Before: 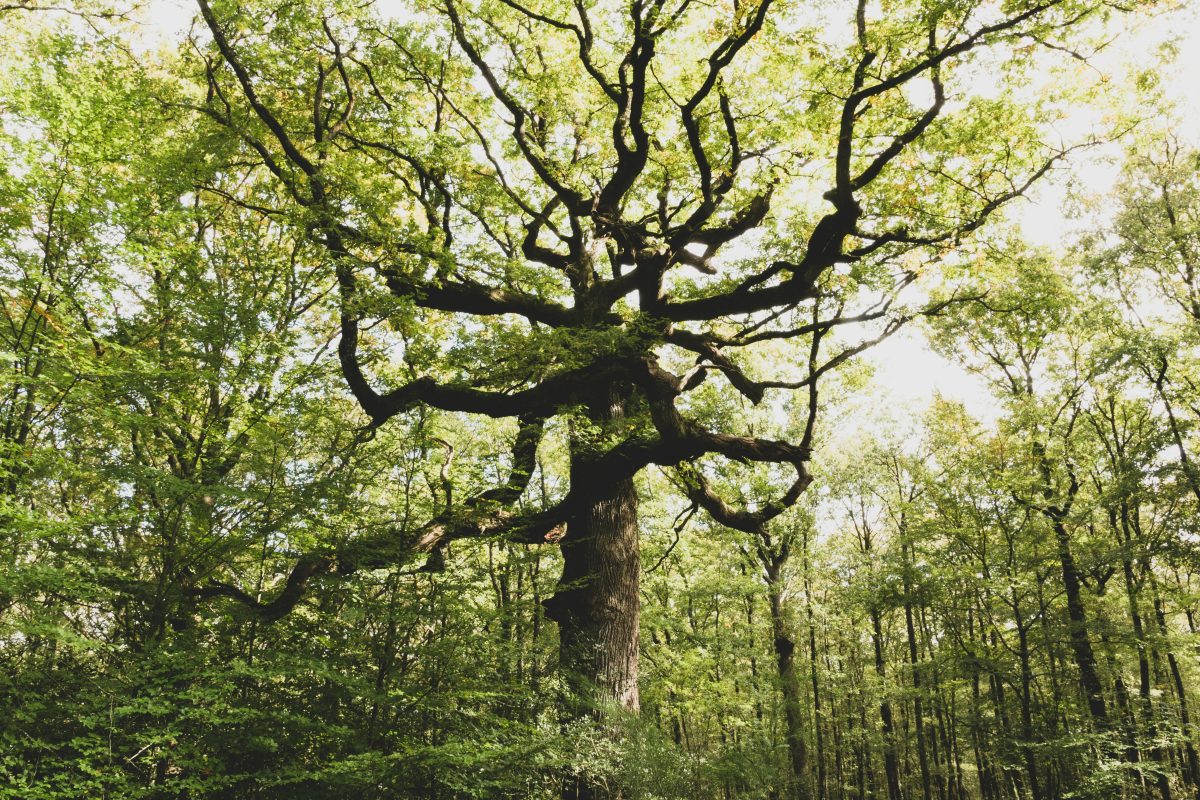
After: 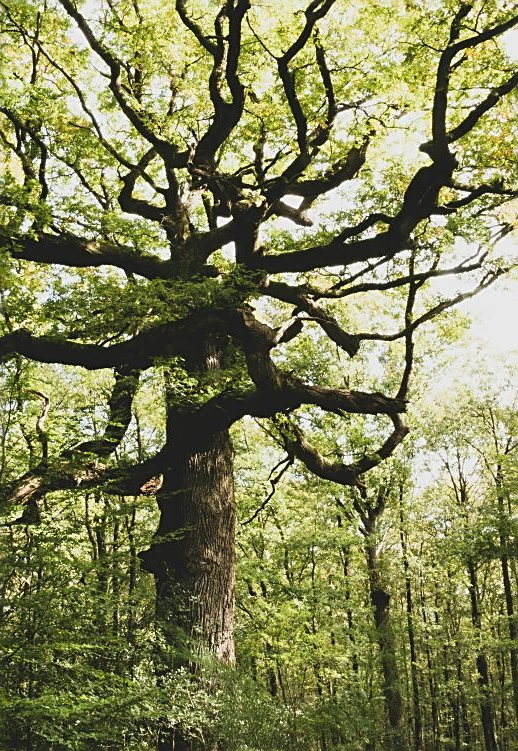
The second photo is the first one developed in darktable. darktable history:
sharpen: on, module defaults
crop: left 33.693%, top 6.026%, right 23.126%
exposure: compensate highlight preservation false
